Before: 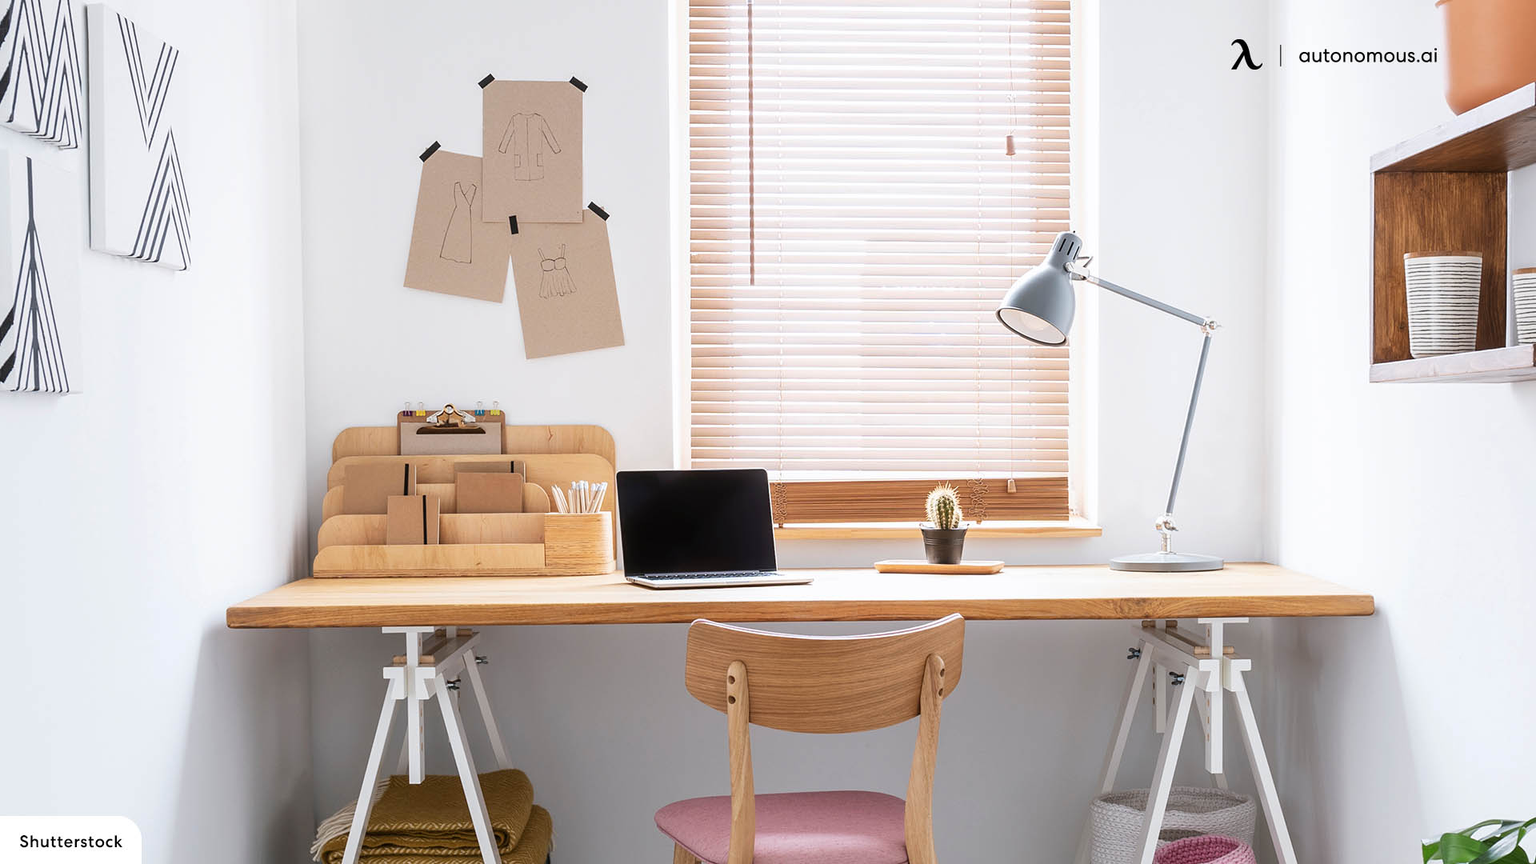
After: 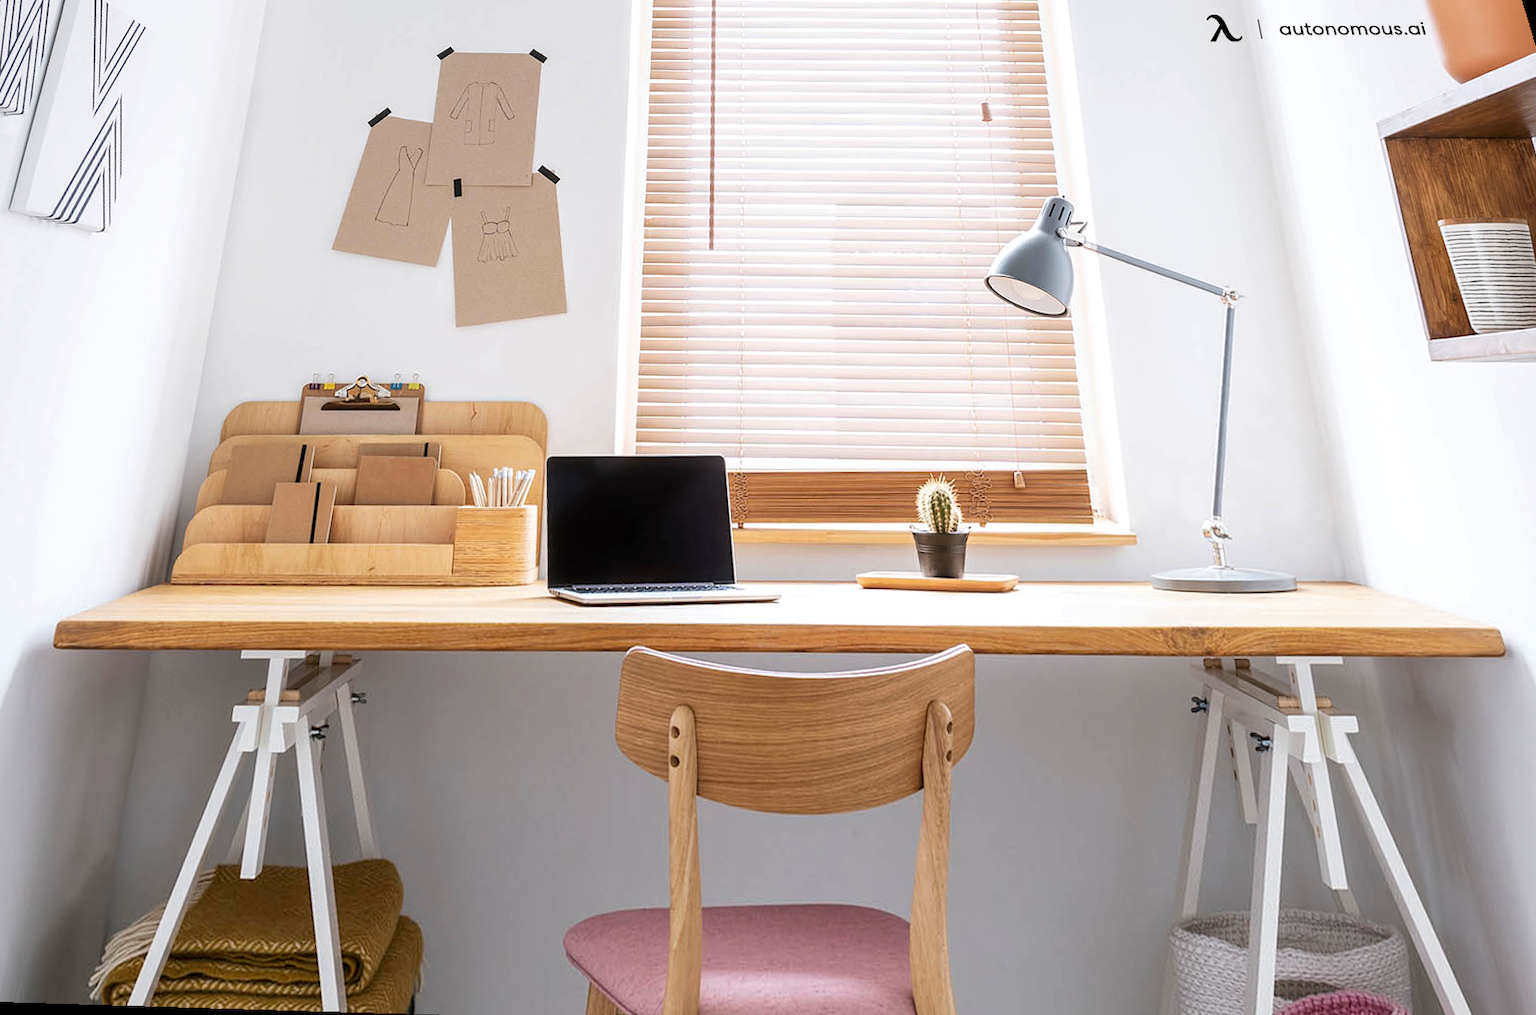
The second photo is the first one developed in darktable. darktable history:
local contrast: highlights 100%, shadows 100%, detail 120%, midtone range 0.2
rotate and perspective: rotation 0.72°, lens shift (vertical) -0.352, lens shift (horizontal) -0.051, crop left 0.152, crop right 0.859, crop top 0.019, crop bottom 0.964
